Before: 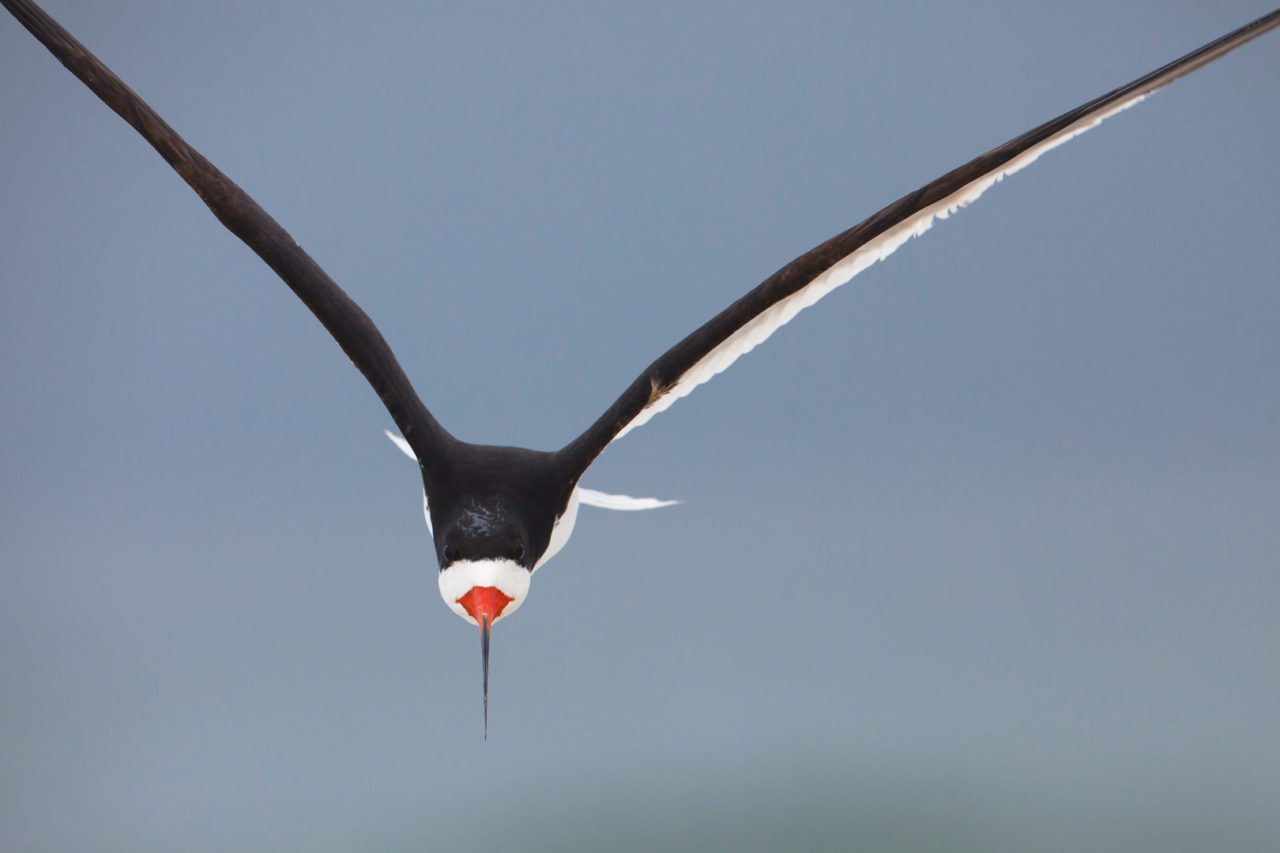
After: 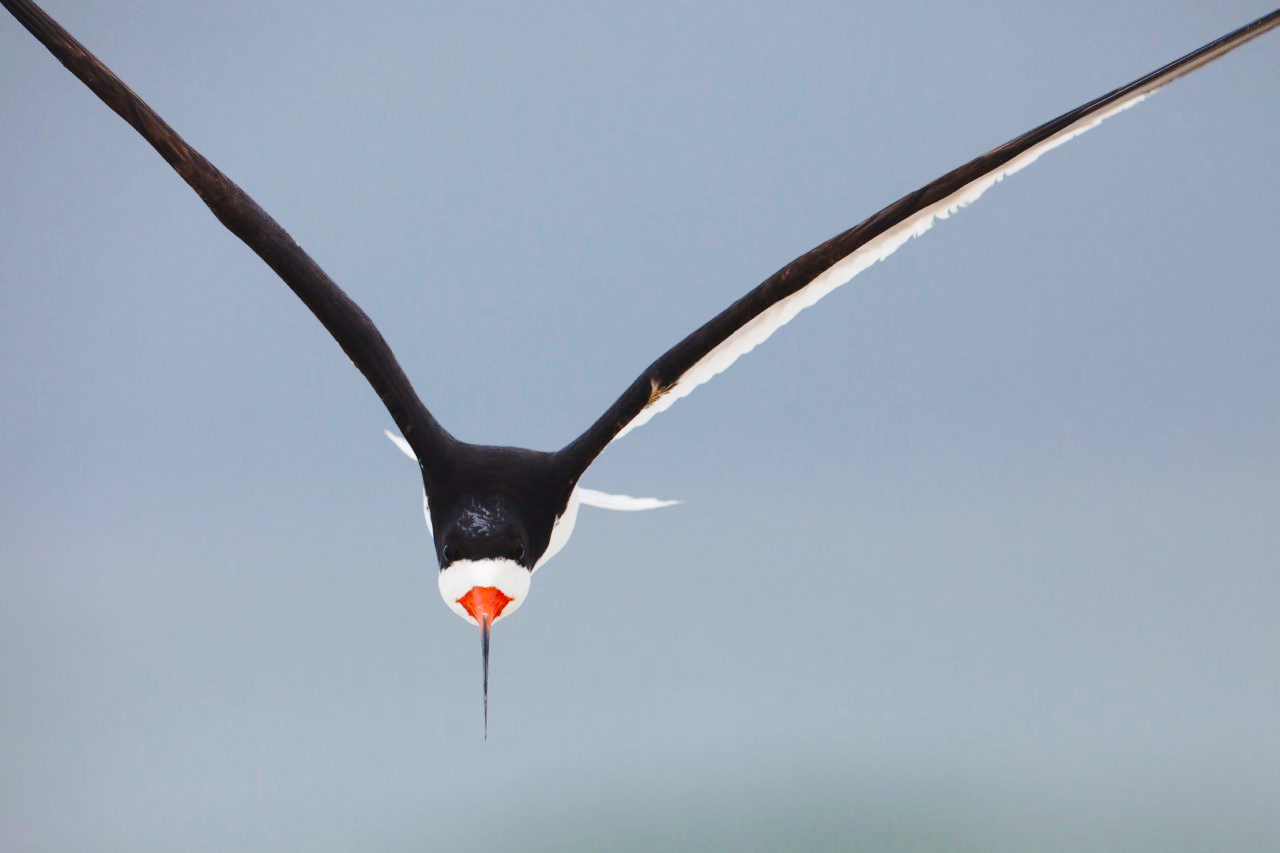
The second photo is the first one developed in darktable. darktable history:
tone curve: curves: ch0 [(0, 0) (0.003, 0.023) (0.011, 0.029) (0.025, 0.037) (0.044, 0.047) (0.069, 0.057) (0.1, 0.075) (0.136, 0.103) (0.177, 0.145) (0.224, 0.193) (0.277, 0.266) (0.335, 0.362) (0.399, 0.473) (0.468, 0.569) (0.543, 0.655) (0.623, 0.73) (0.709, 0.804) (0.801, 0.874) (0.898, 0.924) (1, 1)], preserve colors none
